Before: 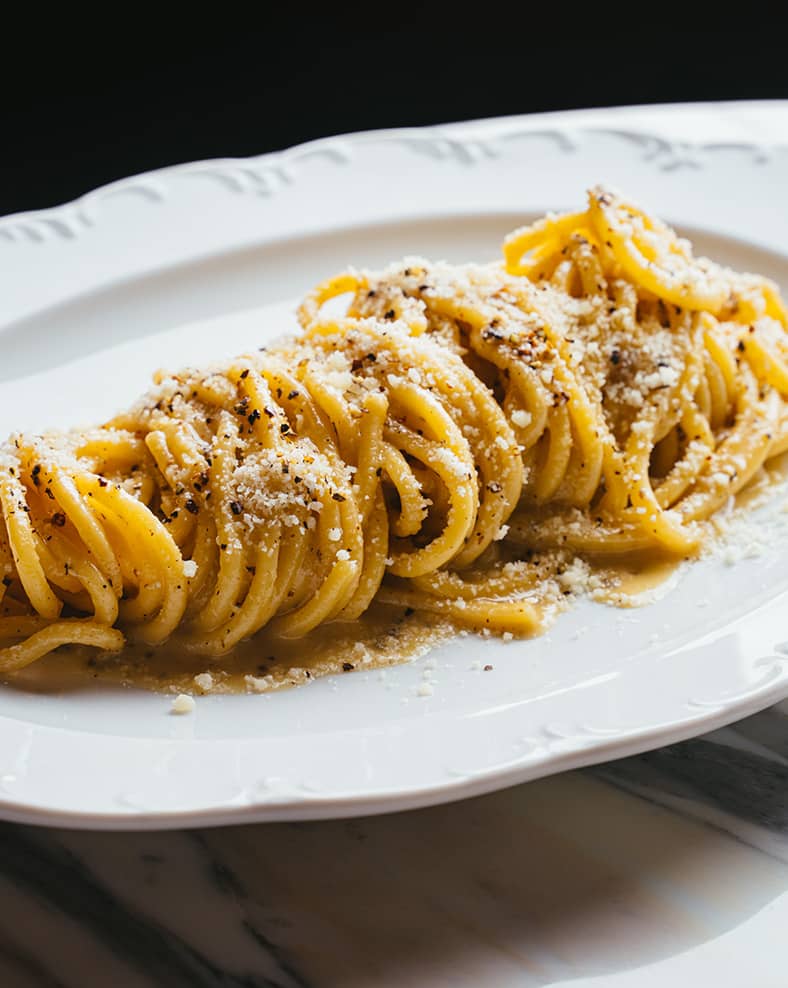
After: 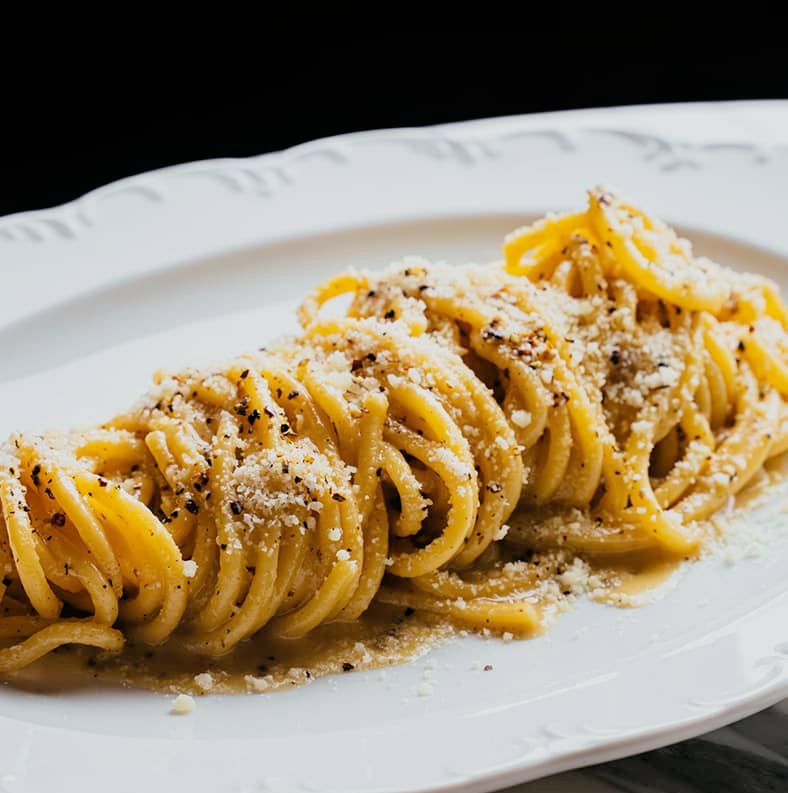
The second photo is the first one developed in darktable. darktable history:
filmic rgb: middle gray luminance 9.18%, black relative exposure -10.56 EV, white relative exposure 3.44 EV, target black luminance 0%, hardness 5.96, latitude 59.51%, contrast 1.088, highlights saturation mix 5.21%, shadows ↔ highlights balance 29.11%, color science v6 (2022)
crop: bottom 19.72%
